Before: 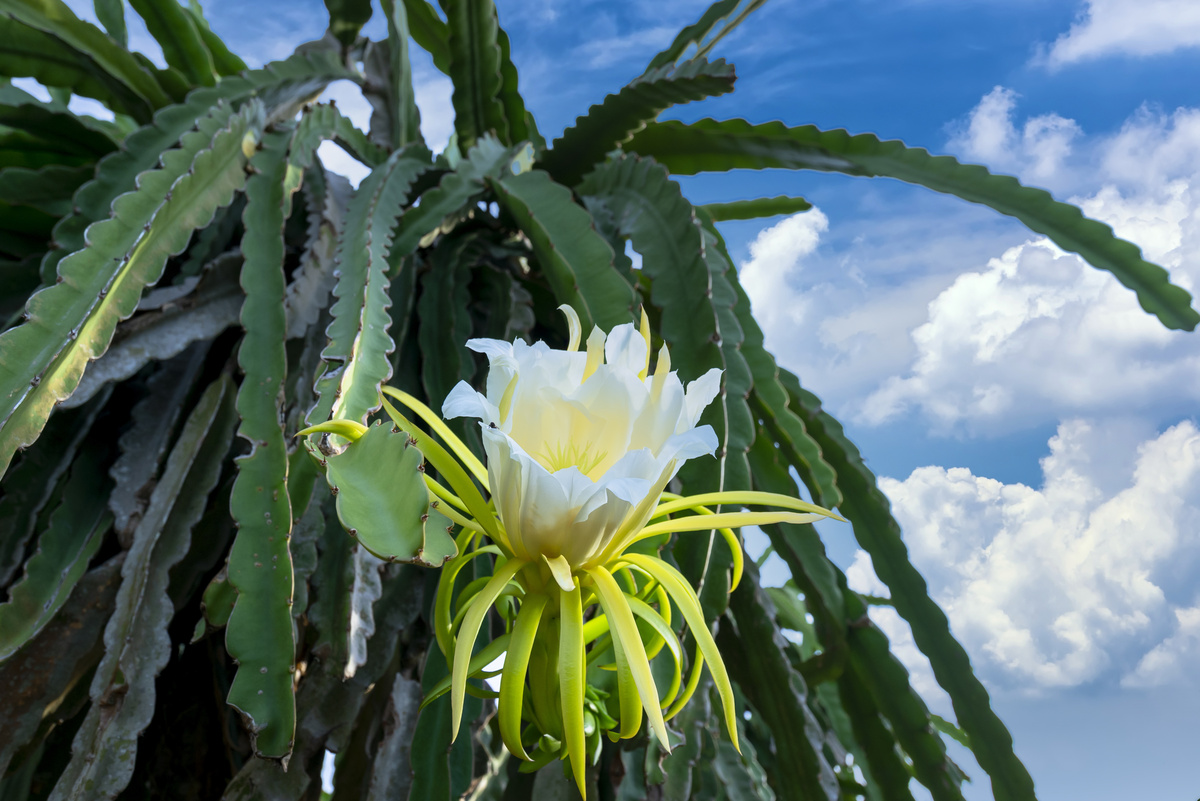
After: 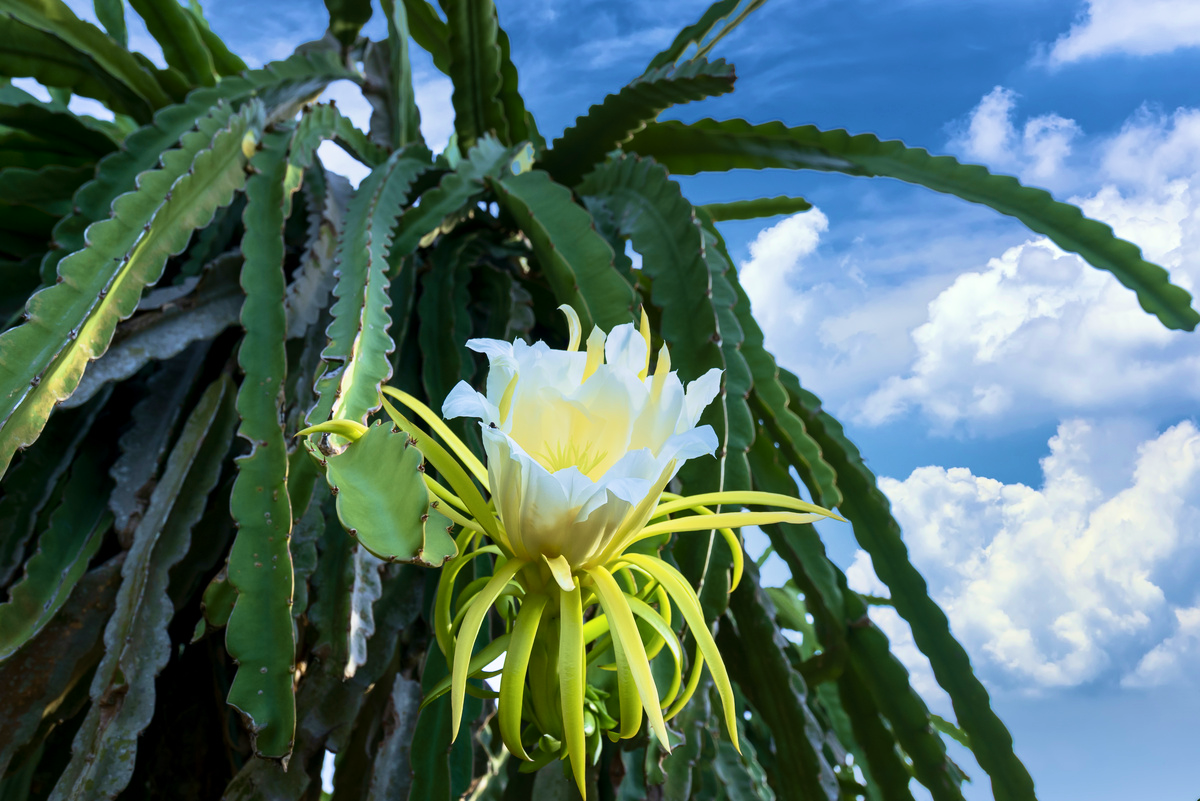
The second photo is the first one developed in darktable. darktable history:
contrast brightness saturation: contrast 0.141
velvia: strength 44.59%
